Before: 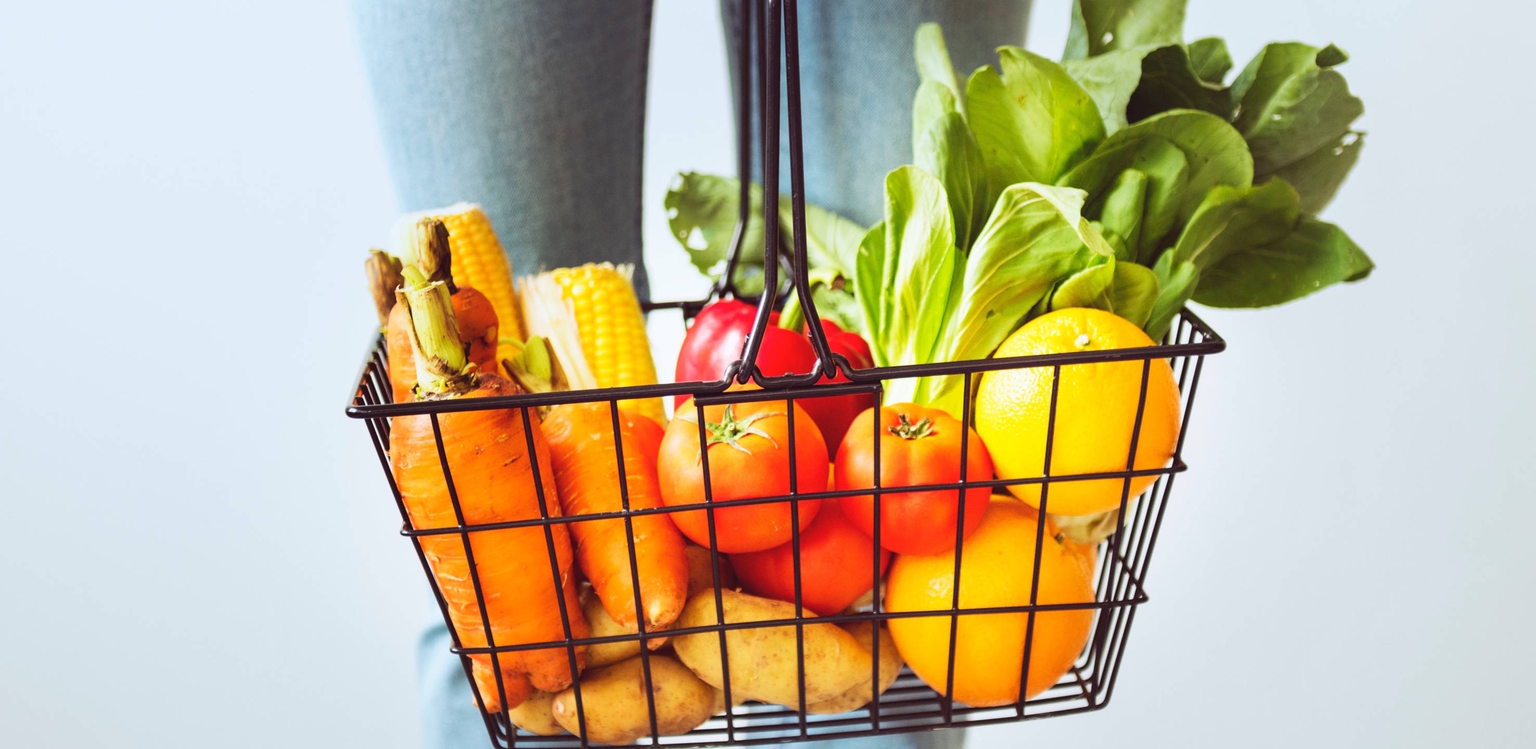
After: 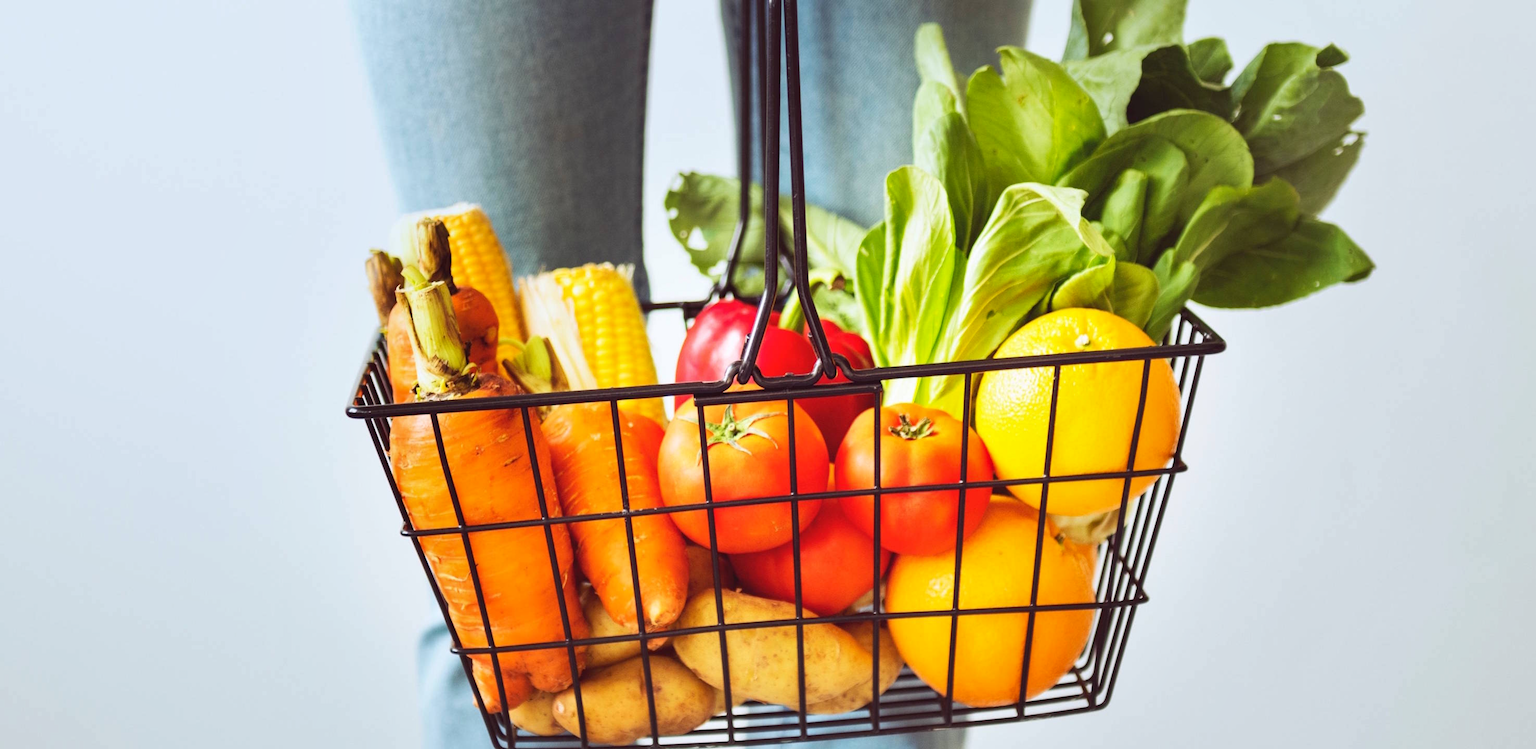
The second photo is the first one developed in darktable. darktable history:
tone equalizer: on, module defaults
shadows and highlights: radius 125.46, shadows 30.51, highlights -30.51, low approximation 0.01, soften with gaussian
